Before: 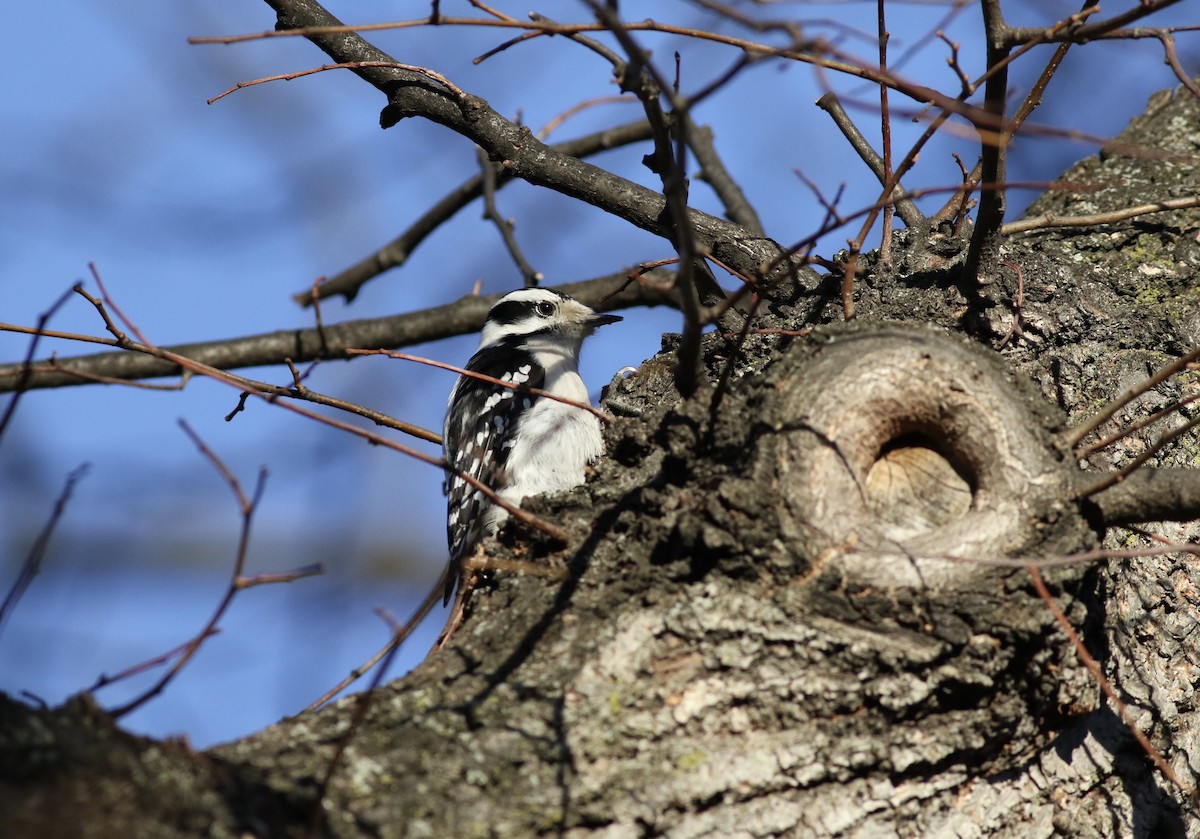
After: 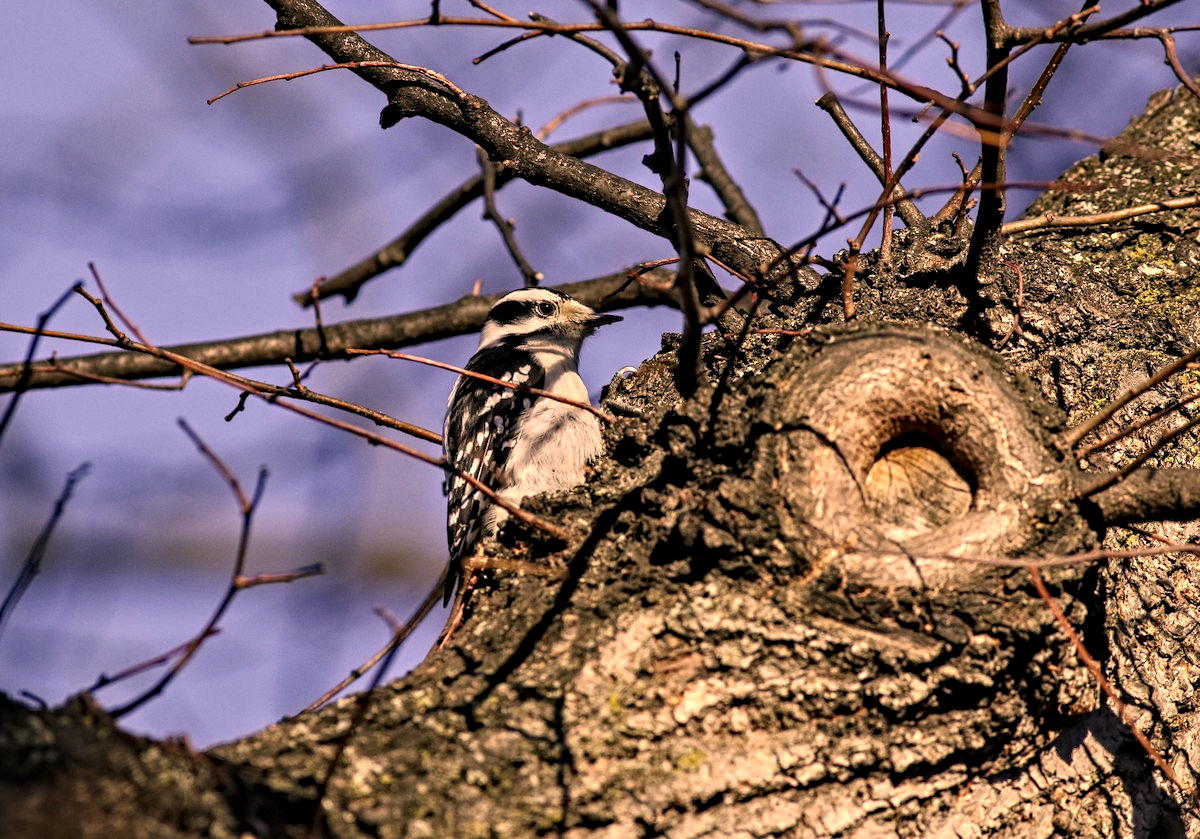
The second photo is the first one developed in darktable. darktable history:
local contrast: detail 110%
contrast equalizer: octaves 7, y [[0.5, 0.542, 0.583, 0.625, 0.667, 0.708], [0.5 ×6], [0.5 ×6], [0 ×6], [0 ×6]]
color correction: highlights a* 21.88, highlights b* 22.25
